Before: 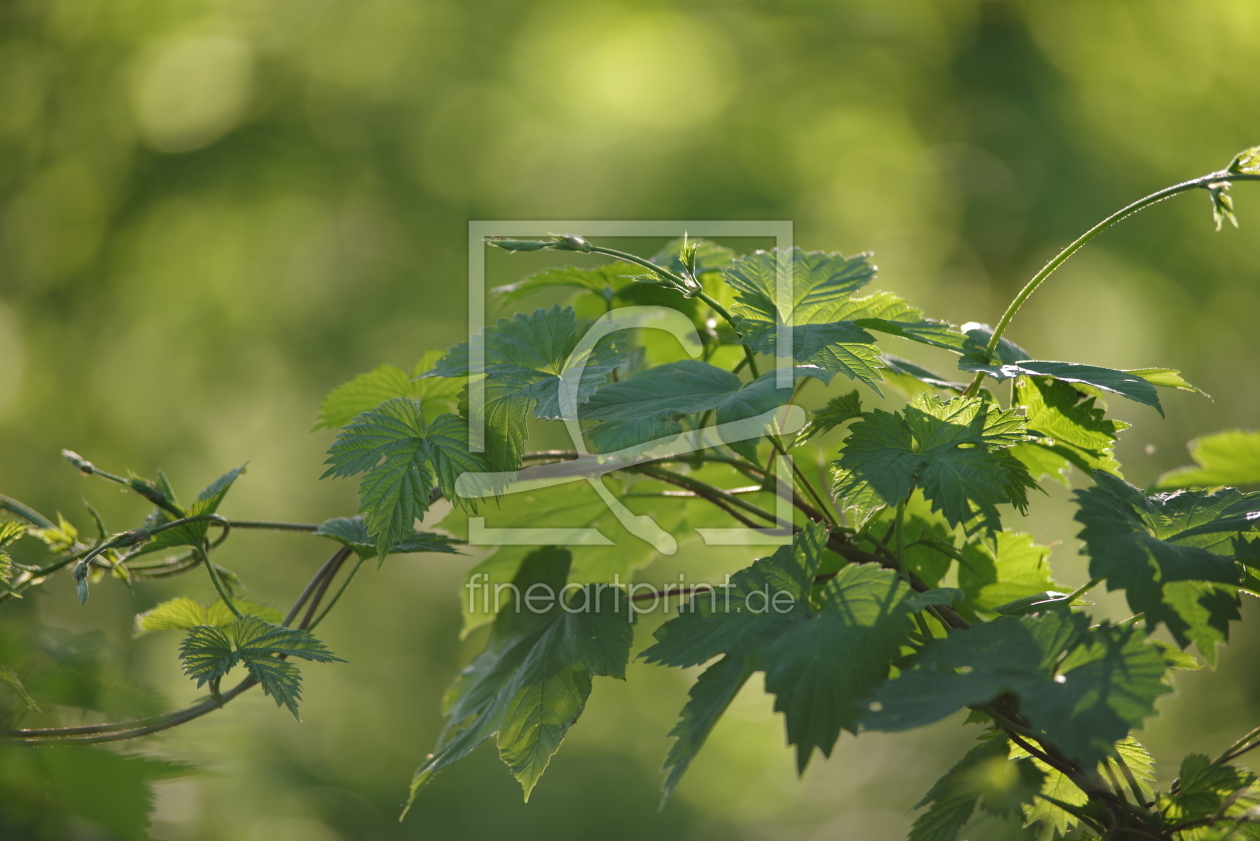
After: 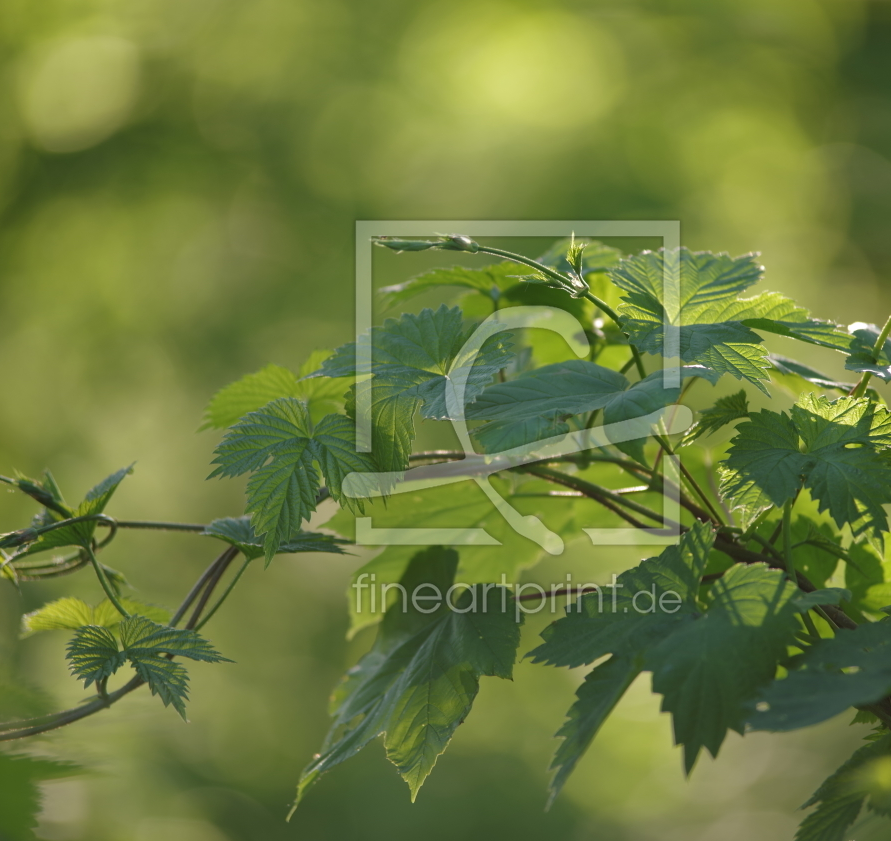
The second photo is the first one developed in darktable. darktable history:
contrast equalizer: octaves 7, y [[0.5 ×6], [0.5 ×6], [0.5, 0.5, 0.501, 0.545, 0.707, 0.863], [0 ×6], [0 ×6]]
crop and rotate: left 8.988%, right 20.292%
